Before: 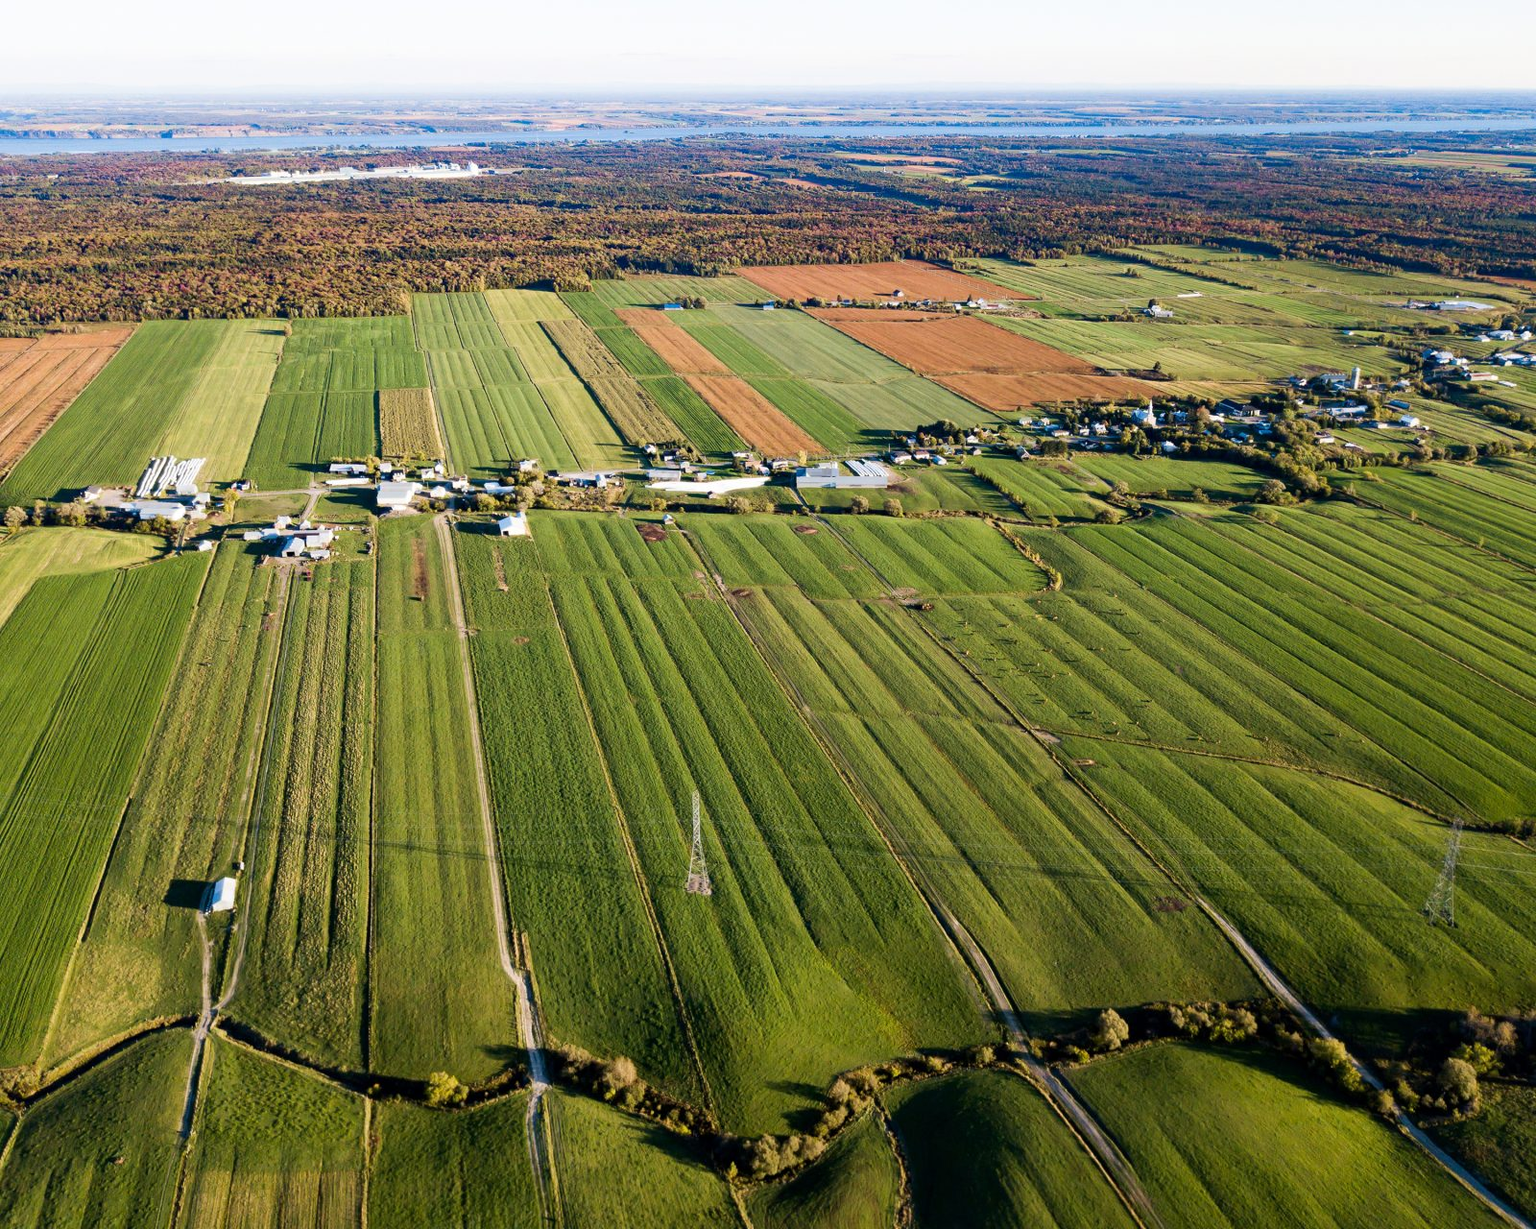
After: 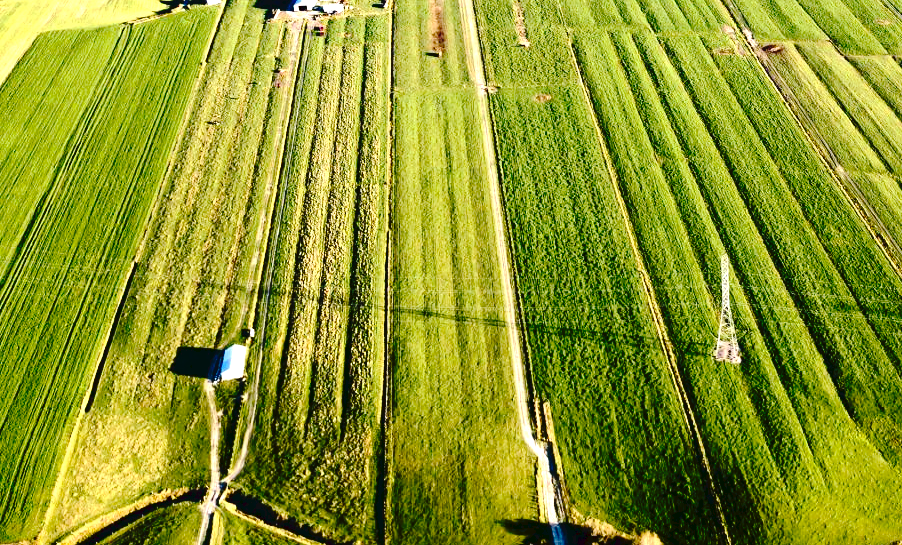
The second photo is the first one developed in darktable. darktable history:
crop: top 44.483%, right 43.593%, bottom 12.892%
exposure: black level correction 0, exposure 1.2 EV, compensate exposure bias true, compensate highlight preservation false
contrast brightness saturation: contrast 0.19, brightness -0.24, saturation 0.11
tone curve: curves: ch0 [(0, 0) (0.003, 0.041) (0.011, 0.042) (0.025, 0.041) (0.044, 0.043) (0.069, 0.048) (0.1, 0.059) (0.136, 0.079) (0.177, 0.107) (0.224, 0.152) (0.277, 0.235) (0.335, 0.331) (0.399, 0.427) (0.468, 0.512) (0.543, 0.595) (0.623, 0.668) (0.709, 0.736) (0.801, 0.813) (0.898, 0.891) (1, 1)], preserve colors none
